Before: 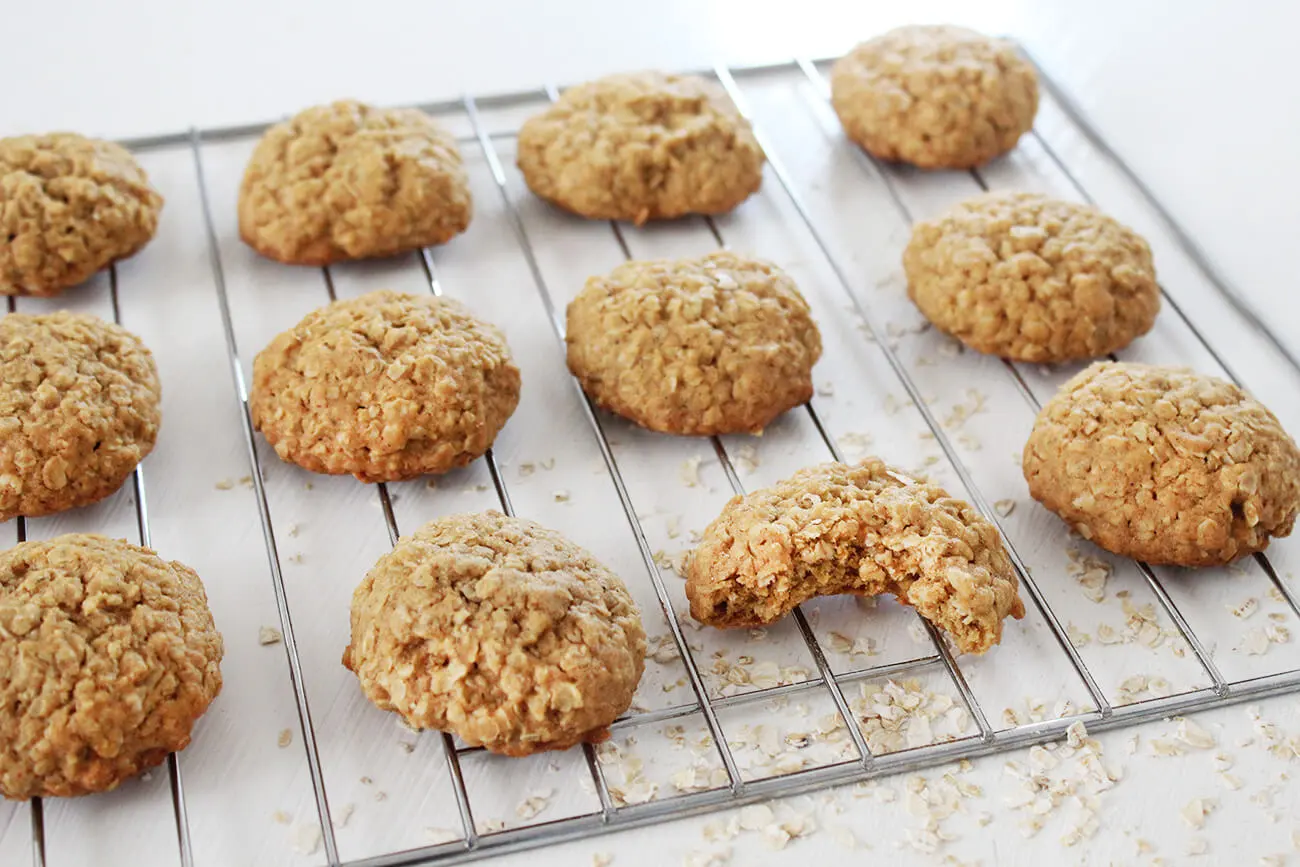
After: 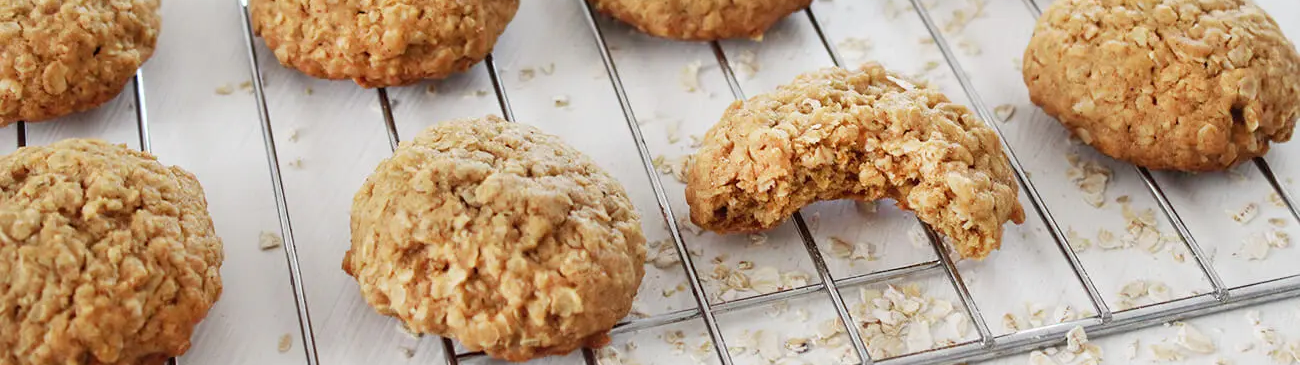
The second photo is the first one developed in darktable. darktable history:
crop: top 45.608%, bottom 12.206%
